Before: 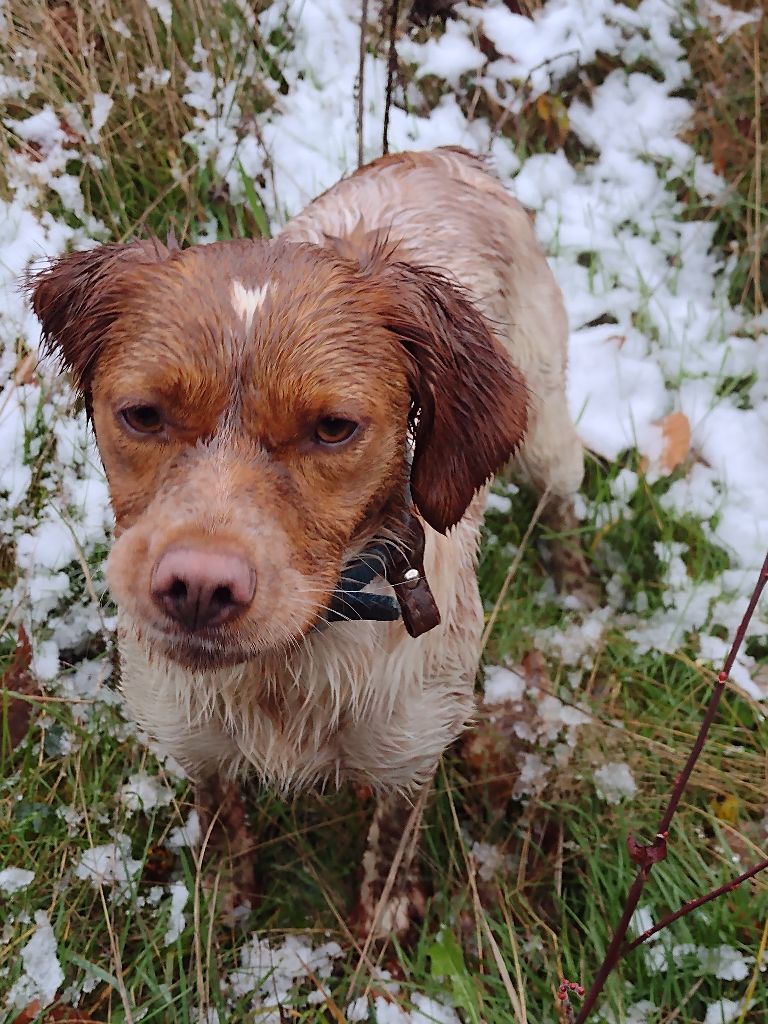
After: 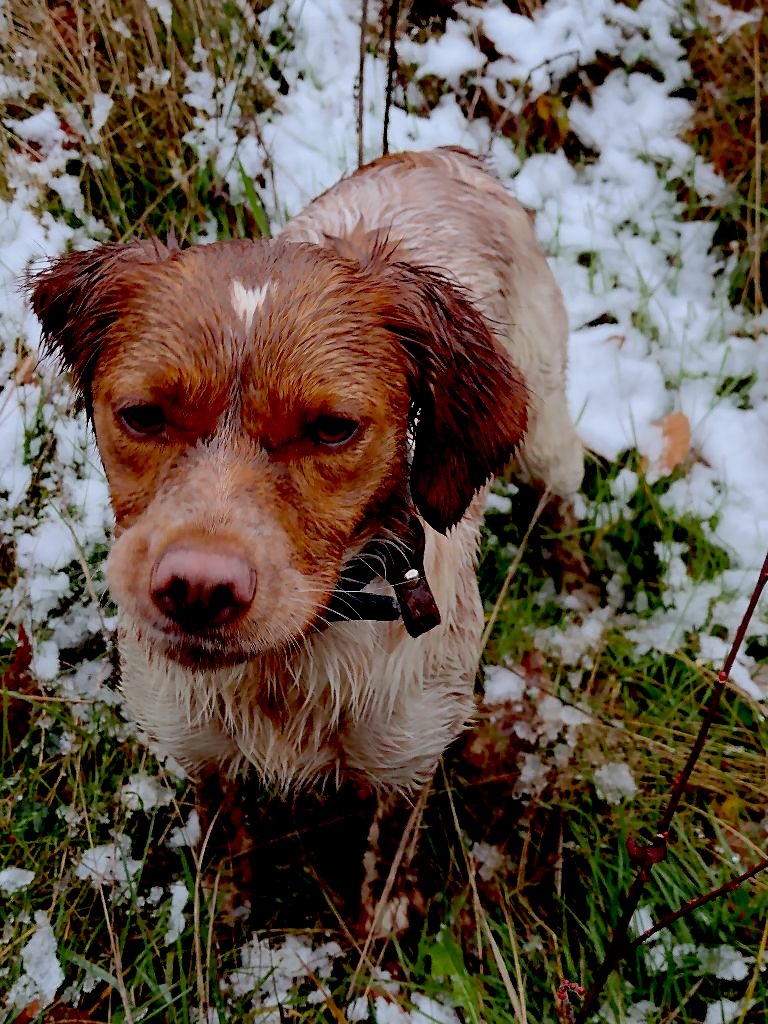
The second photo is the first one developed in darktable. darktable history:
color correction: highlights a* -2.86, highlights b* -1.93, shadows a* 2.29, shadows b* 2.71
exposure: black level correction 0.046, exposure -0.235 EV, compensate highlight preservation false
